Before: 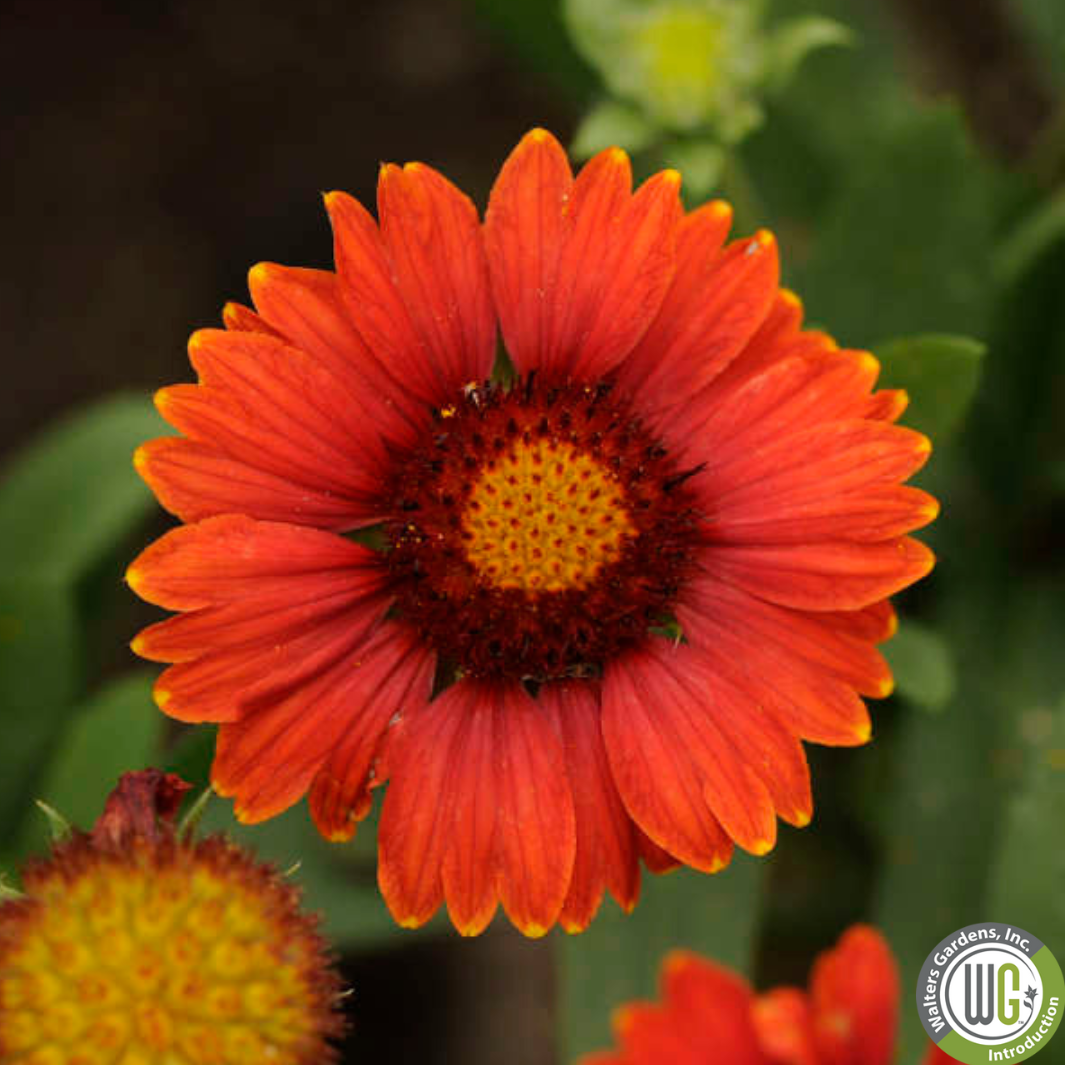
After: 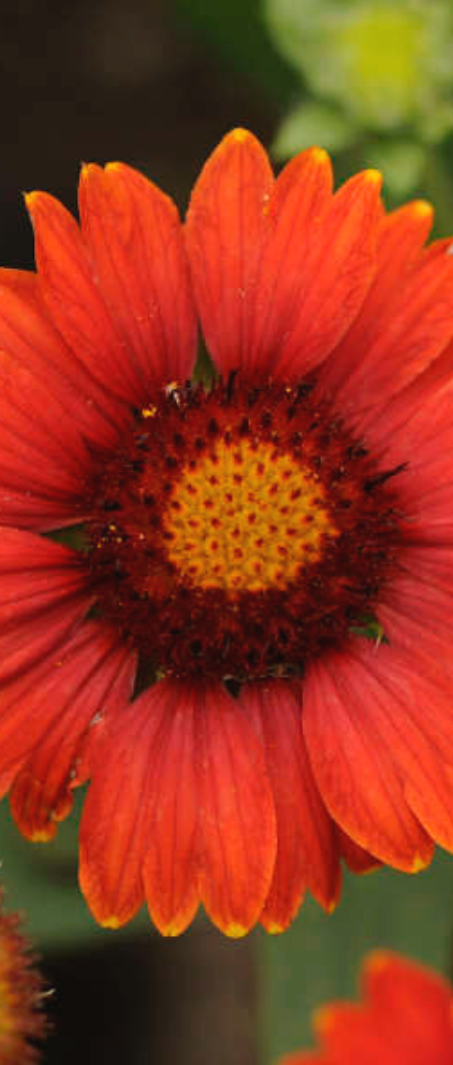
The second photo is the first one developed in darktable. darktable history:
tone equalizer: edges refinement/feathering 500, mask exposure compensation -1.57 EV, preserve details no
exposure: black level correction -0.003, exposure 0.041 EV, compensate exposure bias true, compensate highlight preservation false
crop: left 28.156%, right 29.254%
